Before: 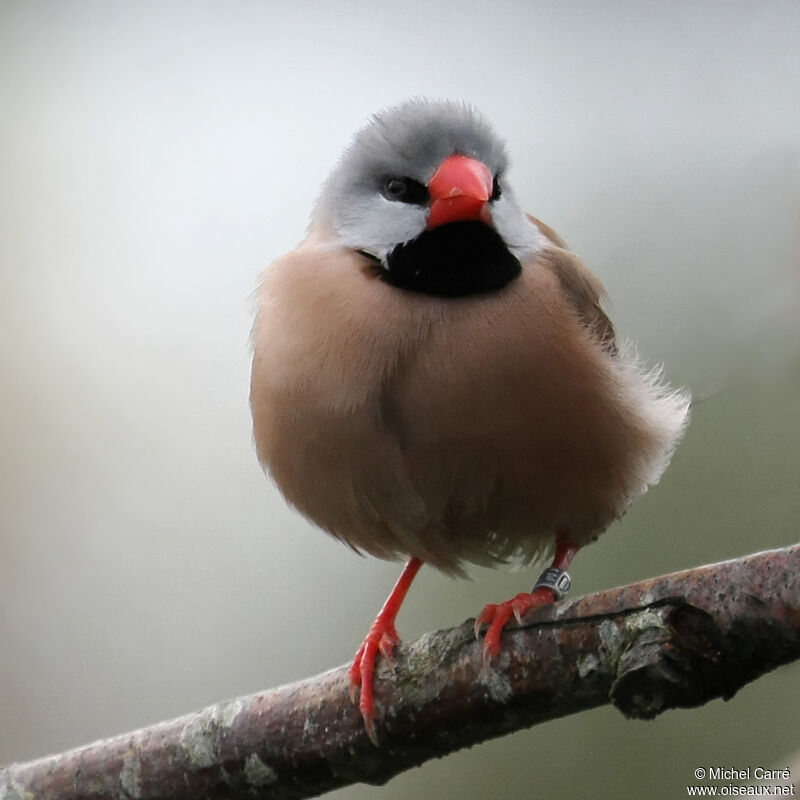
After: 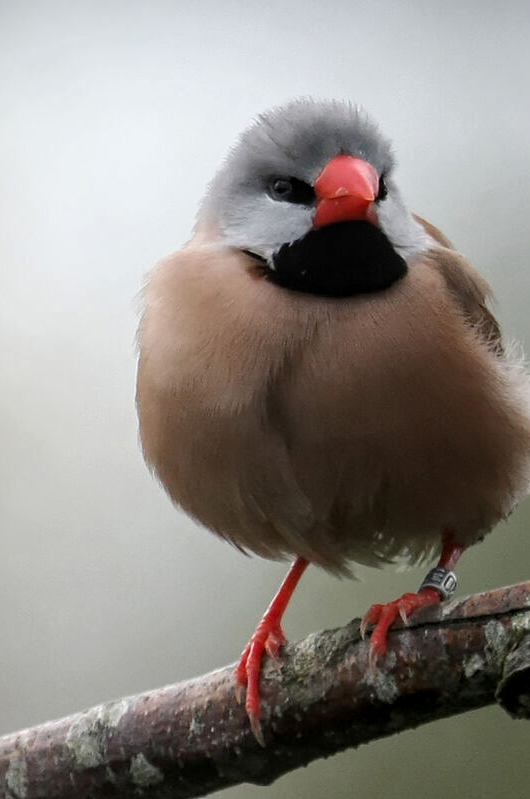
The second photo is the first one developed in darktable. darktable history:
tone equalizer: on, module defaults
local contrast: on, module defaults
crop and rotate: left 14.307%, right 19.378%
